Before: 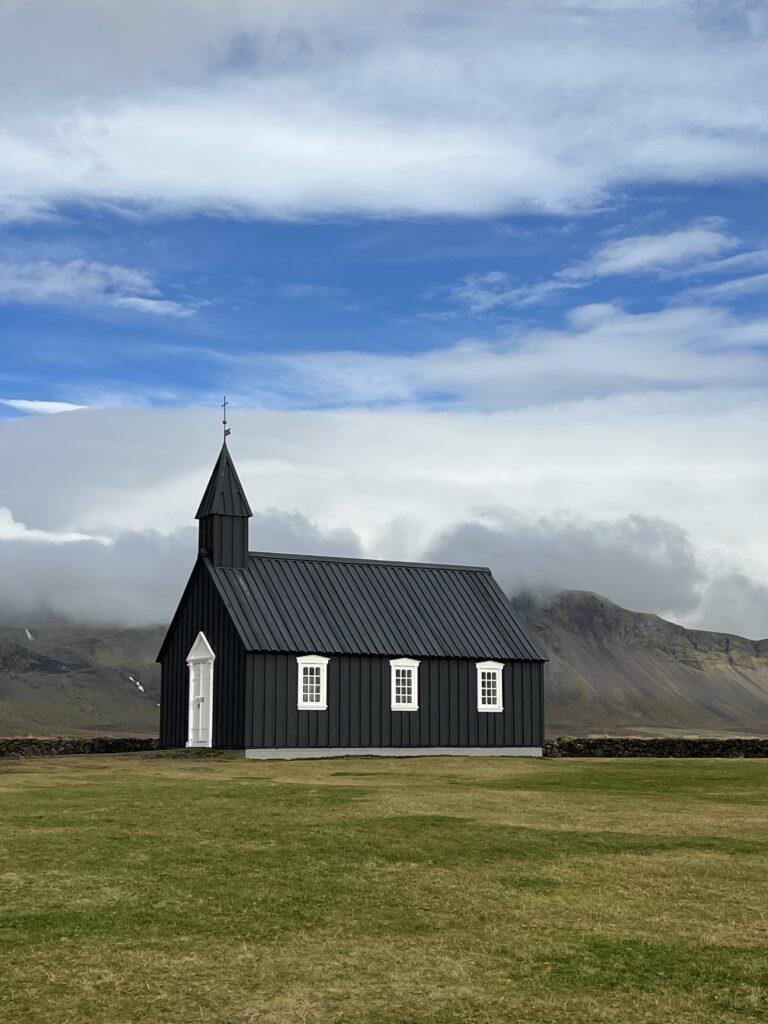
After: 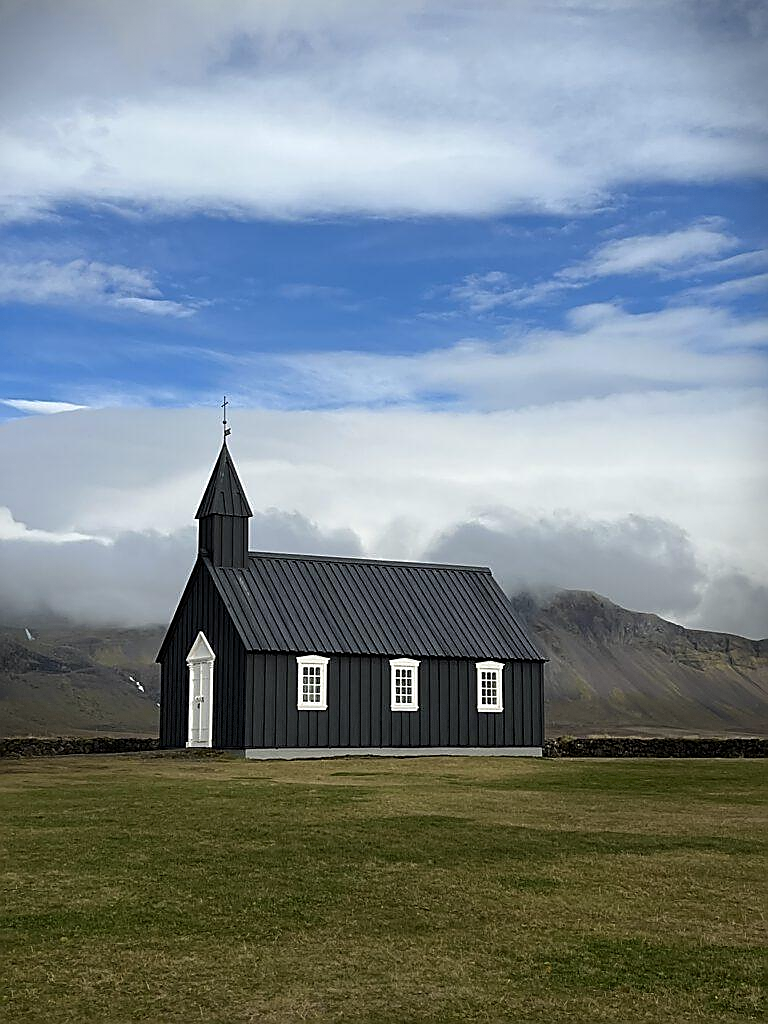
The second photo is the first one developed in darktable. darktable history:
sharpen: radius 1.4, amount 1.25, threshold 0.7
vignetting: fall-off start 68.33%, fall-off radius 30%, saturation 0.042, center (-0.066, -0.311), width/height ratio 0.992, shape 0.85, dithering 8-bit output
